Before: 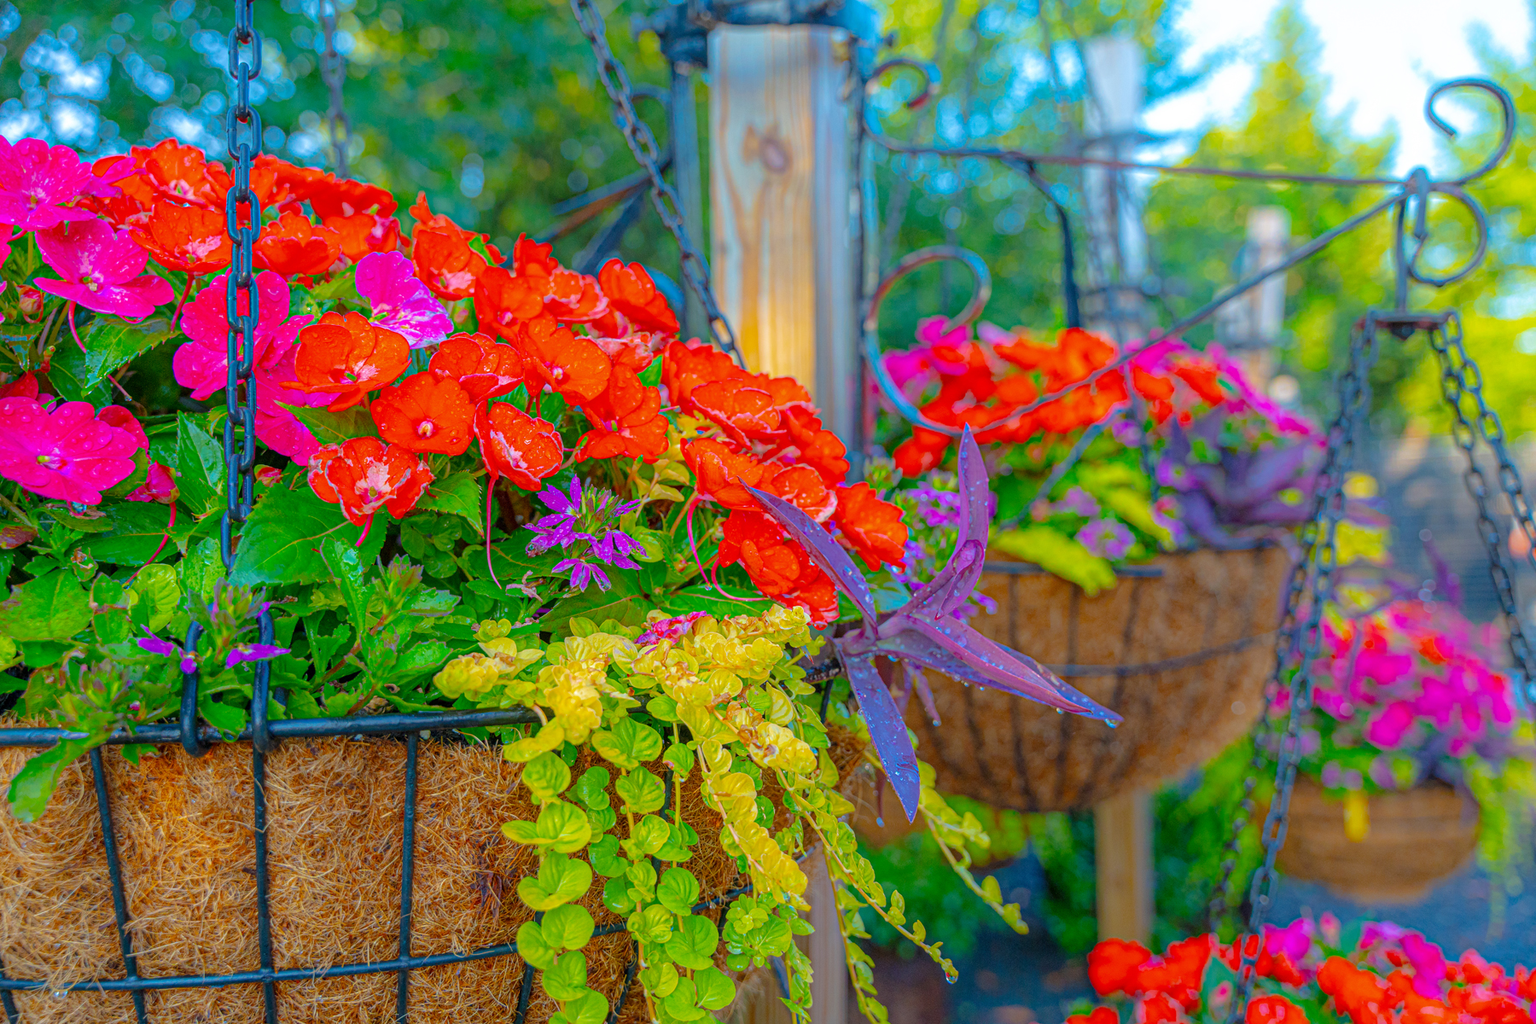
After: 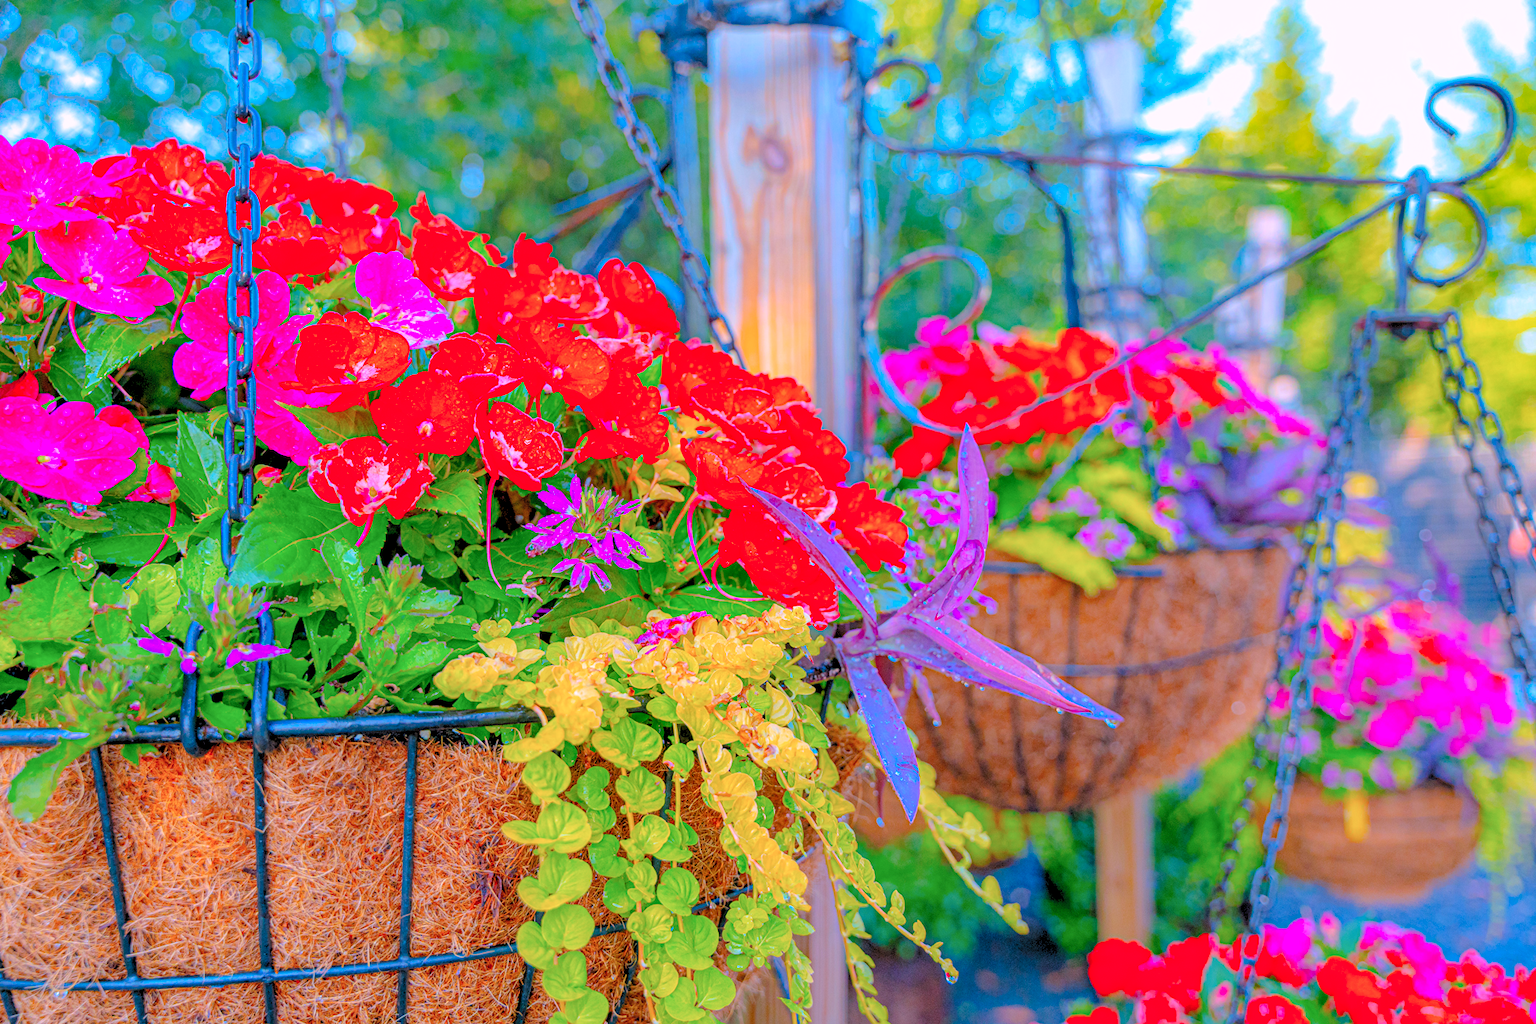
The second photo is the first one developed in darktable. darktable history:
shadows and highlights: soften with gaussian
color correction: highlights a* 15.56, highlights b* -20.72
levels: levels [0.093, 0.434, 0.988]
